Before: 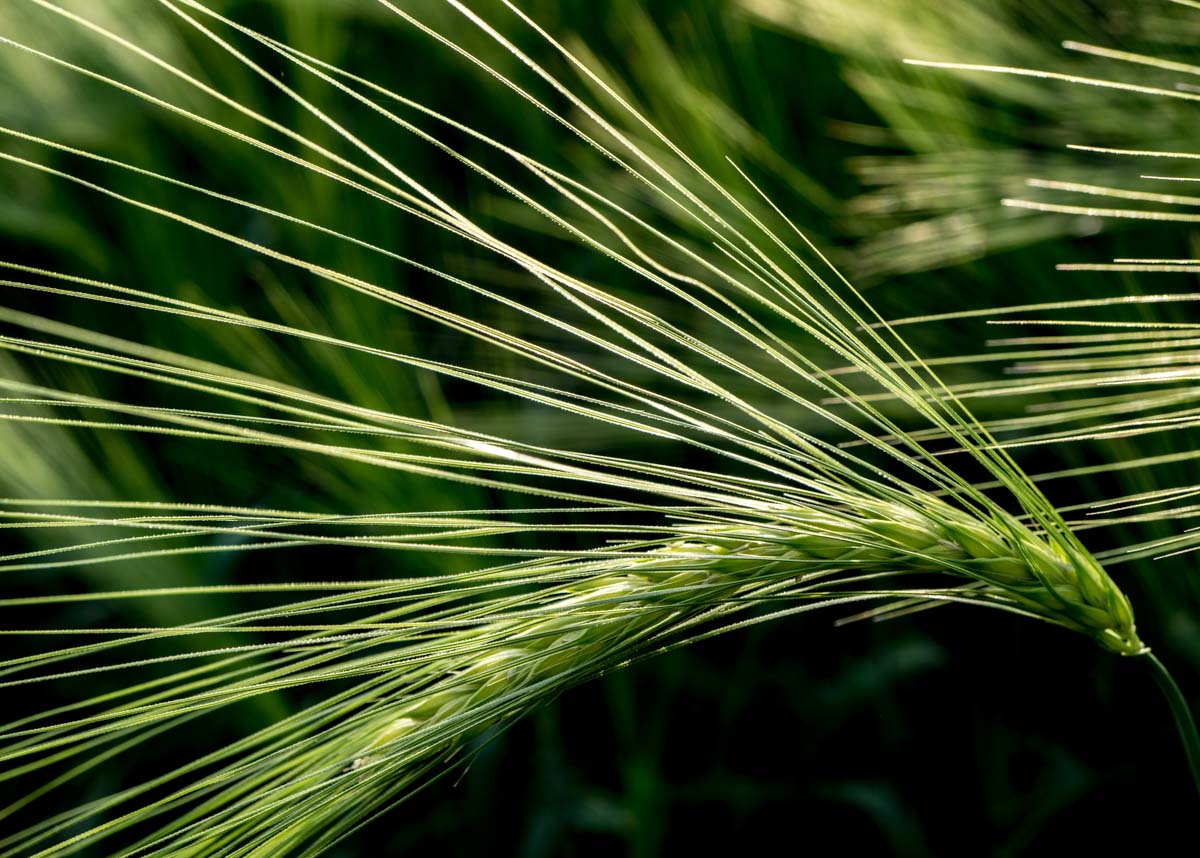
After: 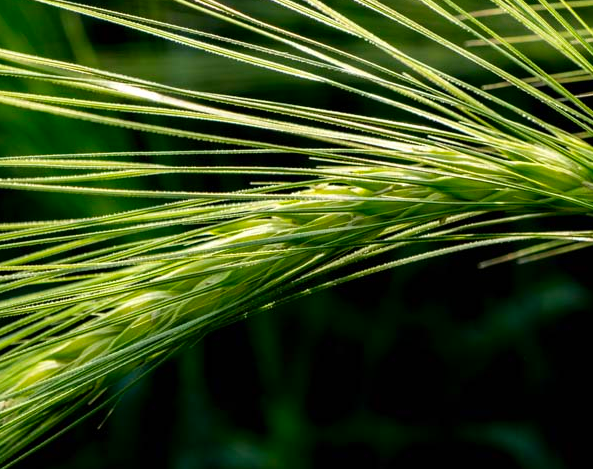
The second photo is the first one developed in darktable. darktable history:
crop: left 29.672%, top 41.786%, right 20.851%, bottom 3.487%
color correction: saturation 1.34
